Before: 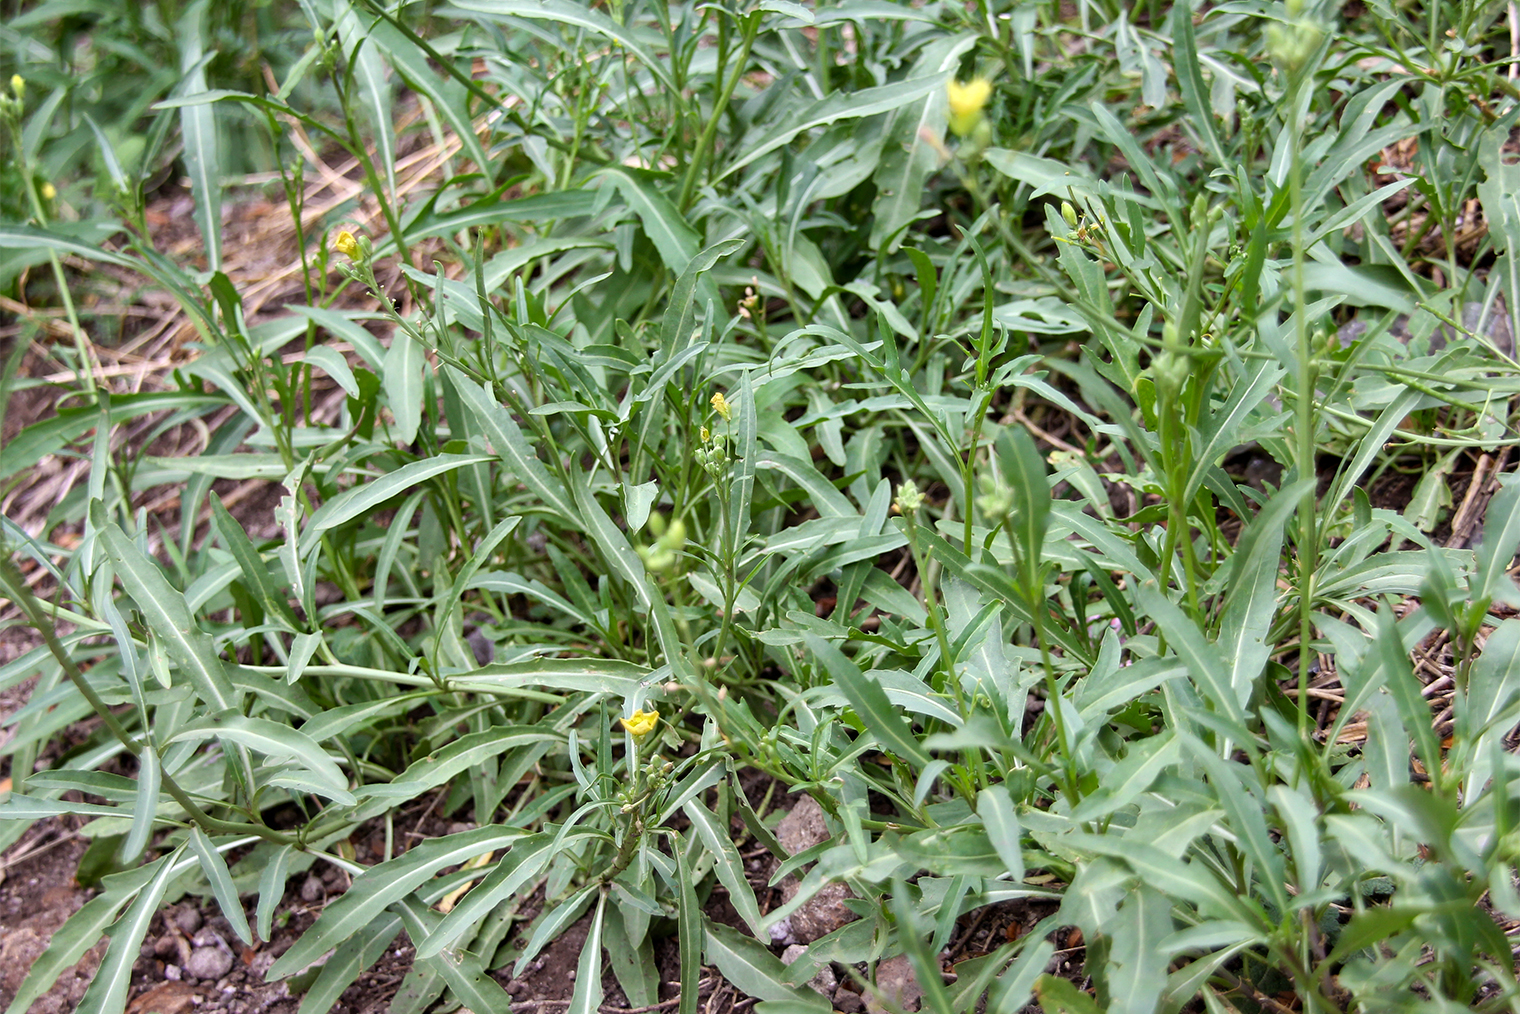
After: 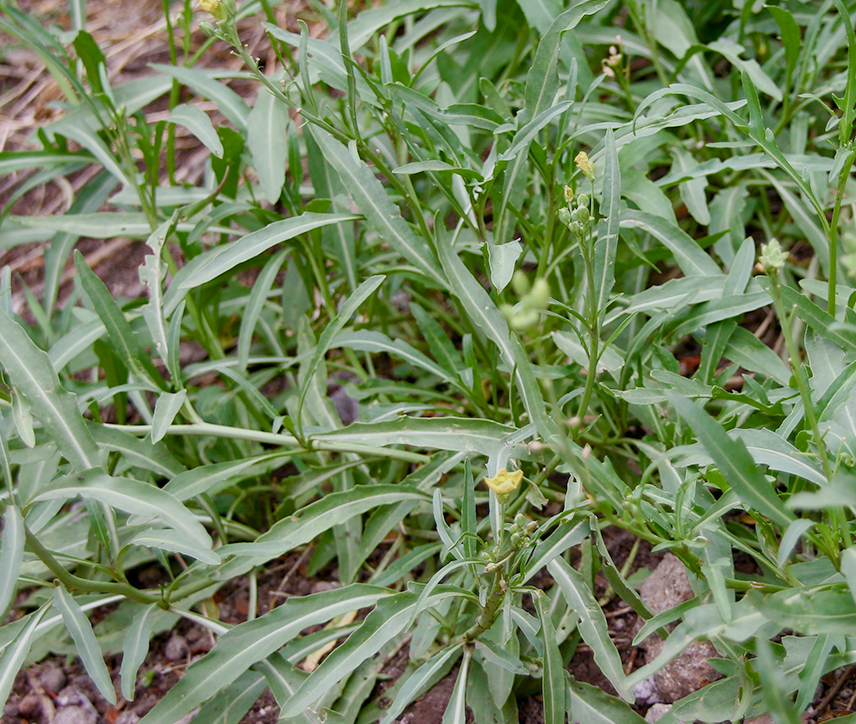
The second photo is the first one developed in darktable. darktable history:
color balance rgb: shadows lift › chroma 1%, shadows lift › hue 113°, highlights gain › chroma 0.2%, highlights gain › hue 333°, perceptual saturation grading › global saturation 20%, perceptual saturation grading › highlights -50%, perceptual saturation grading › shadows 25%, contrast -20%
crop: left 8.966%, top 23.852%, right 34.699%, bottom 4.703%
